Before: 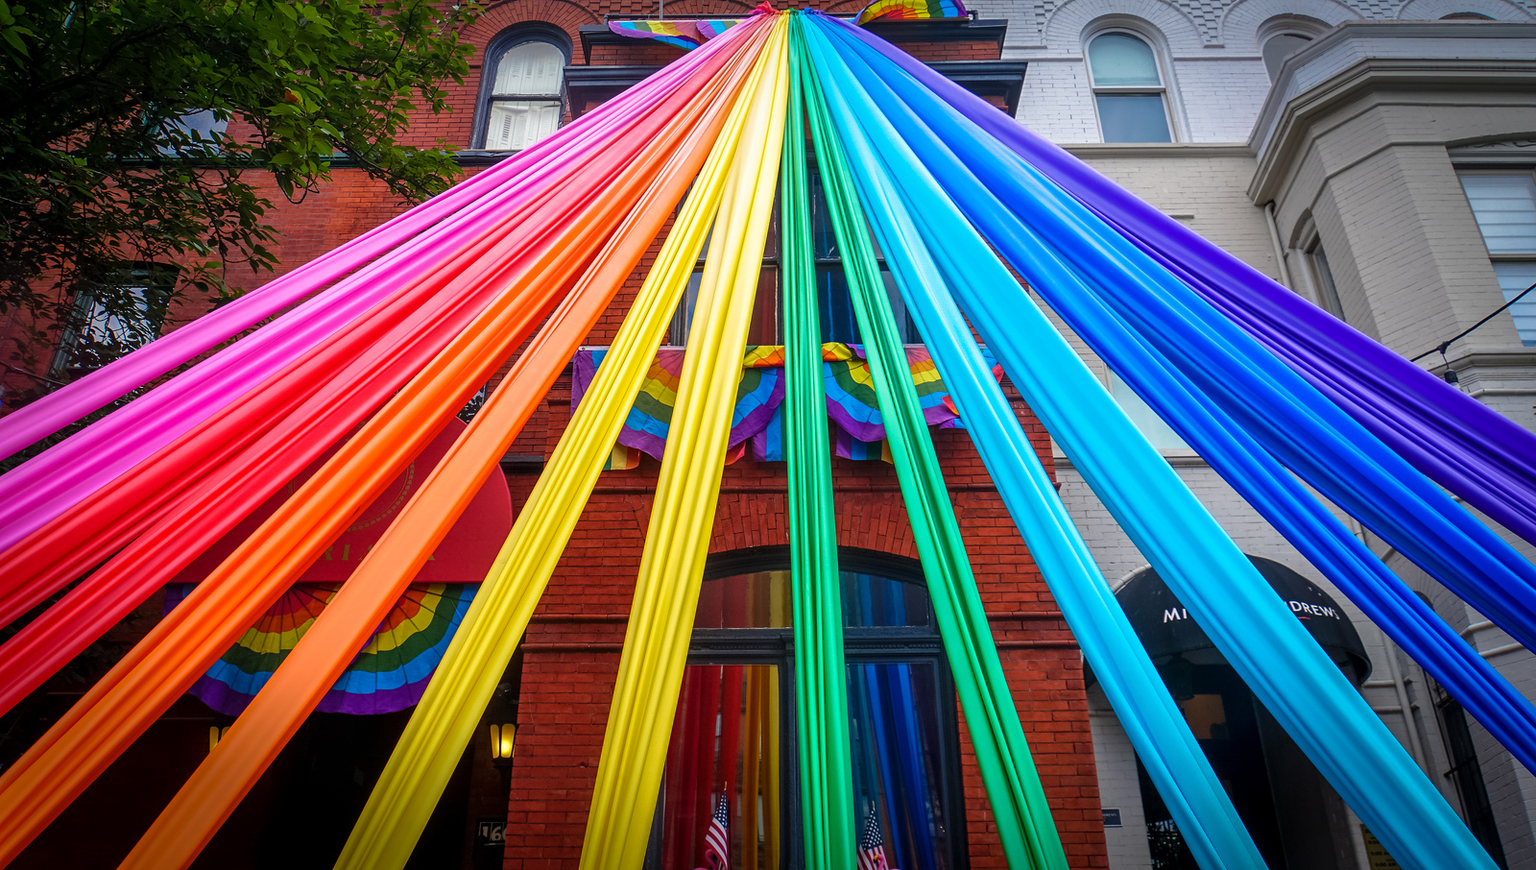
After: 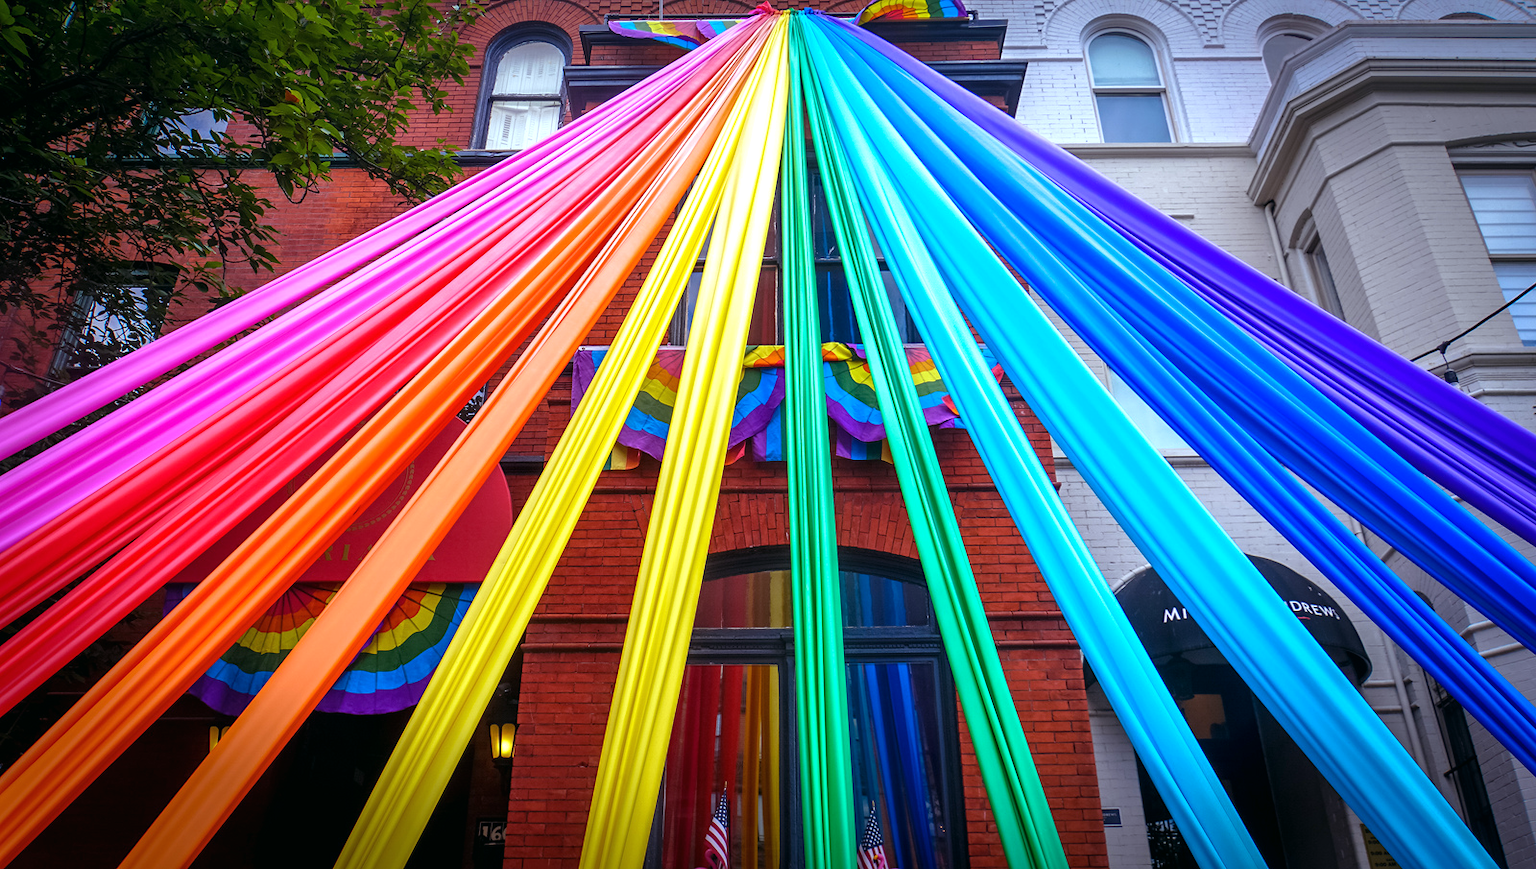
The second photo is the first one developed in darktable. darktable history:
color balance: mode lift, gamma, gain (sRGB), lift [0.997, 0.979, 1.021, 1.011], gamma [1, 1.084, 0.916, 0.998], gain [1, 0.87, 1.13, 1.101], contrast 4.55%, contrast fulcrum 38.24%, output saturation 104.09%
white balance: red 1.188, blue 1.11
